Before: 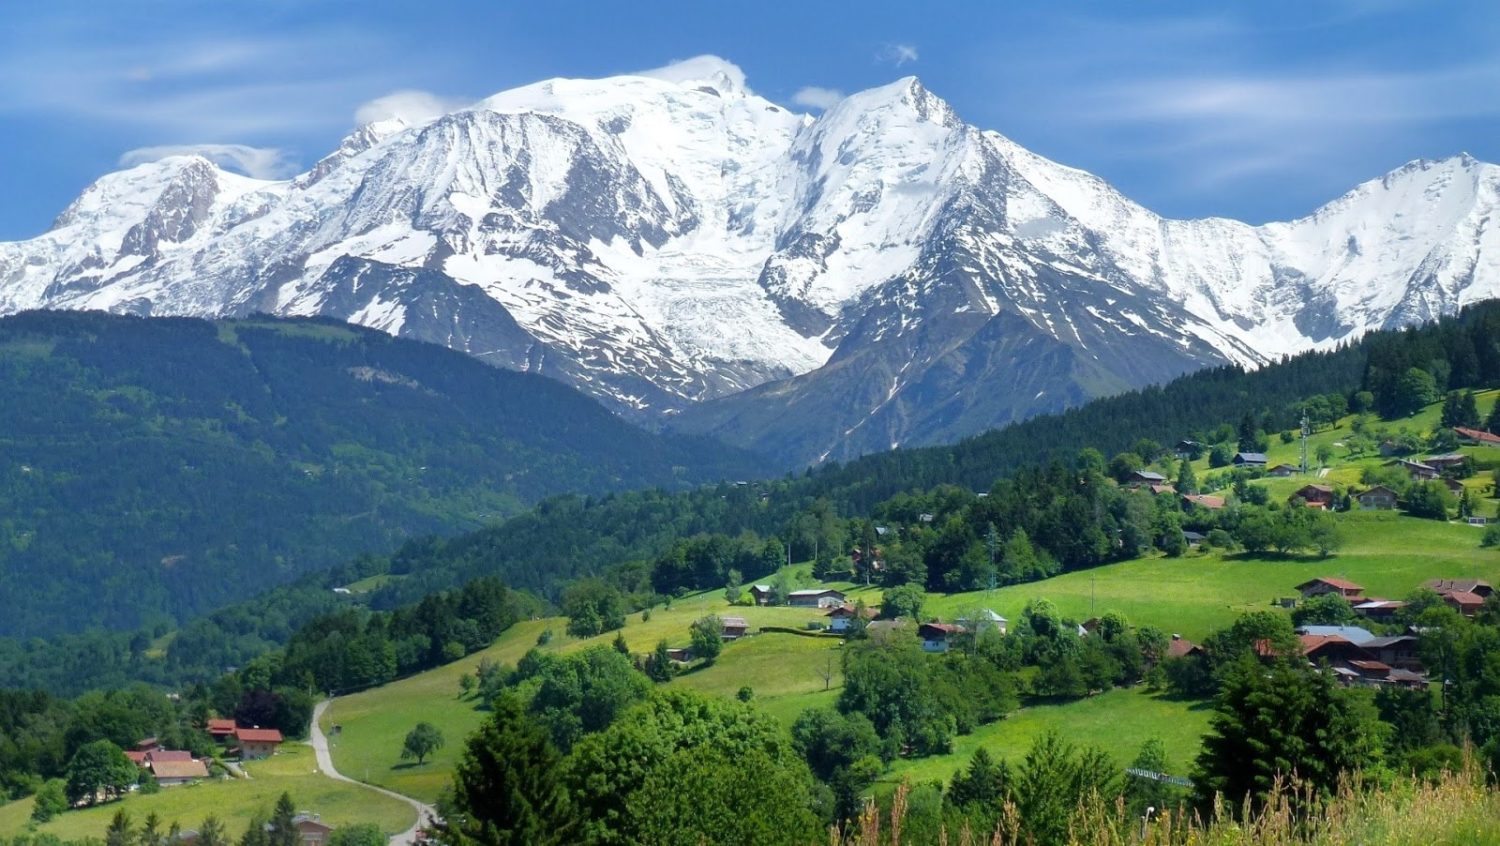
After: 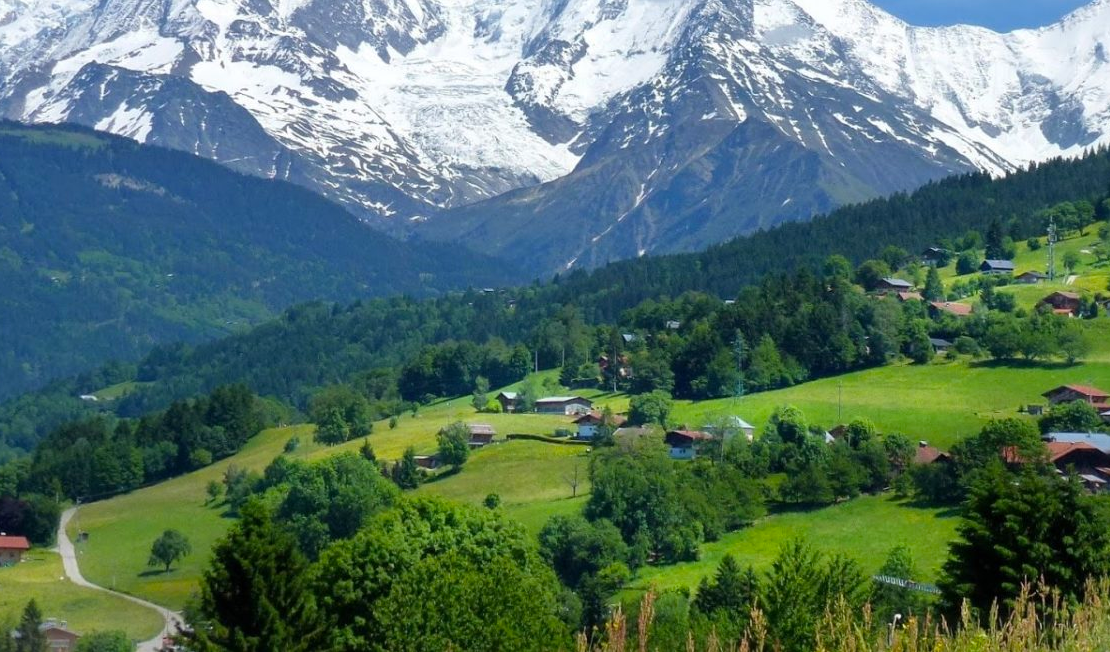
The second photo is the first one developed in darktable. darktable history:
color balance rgb: perceptual saturation grading › global saturation 10%, global vibrance 10%
crop: left 16.871%, top 22.857%, right 9.116%
